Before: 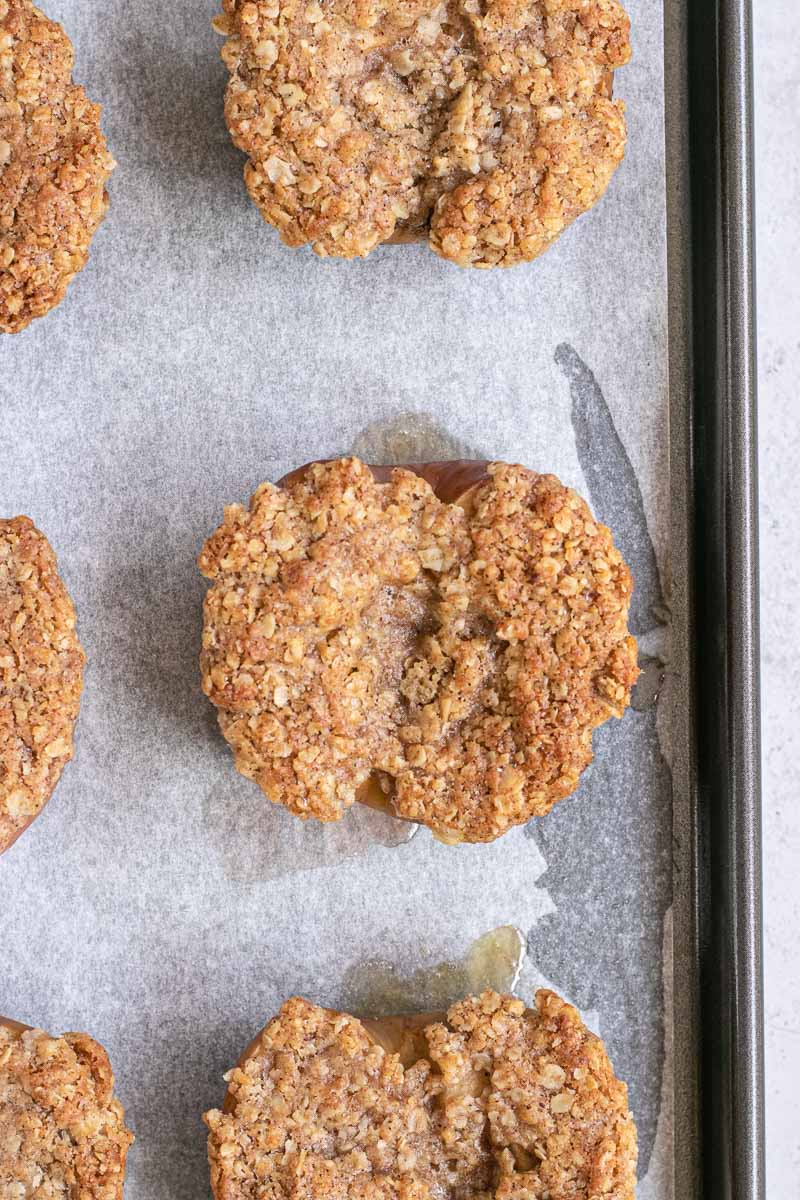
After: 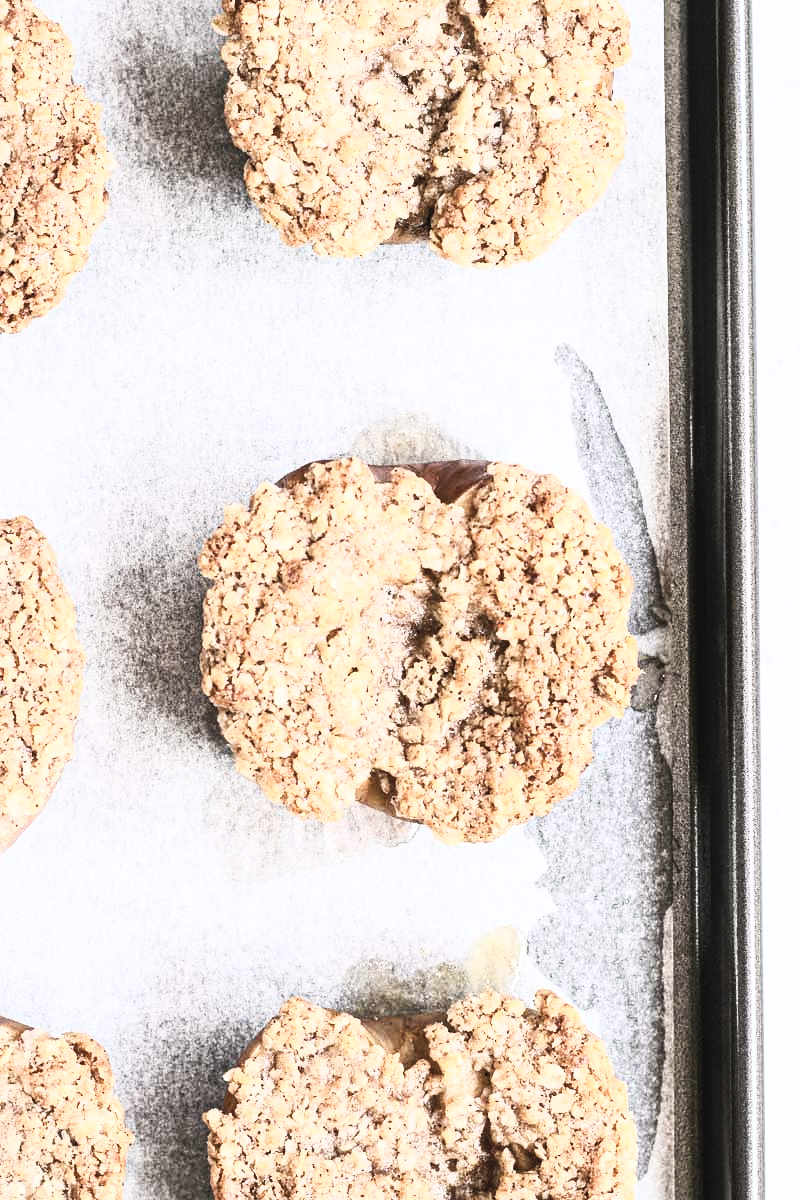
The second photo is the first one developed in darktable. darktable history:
contrast brightness saturation: contrast 0.57, brightness 0.57, saturation -0.34
tone curve: curves: ch0 [(0, 0) (0.003, 0.003) (0.011, 0.012) (0.025, 0.024) (0.044, 0.039) (0.069, 0.052) (0.1, 0.072) (0.136, 0.097) (0.177, 0.128) (0.224, 0.168) (0.277, 0.217) (0.335, 0.276) (0.399, 0.345) (0.468, 0.429) (0.543, 0.524) (0.623, 0.628) (0.709, 0.732) (0.801, 0.829) (0.898, 0.919) (1, 1)], preserve colors none
